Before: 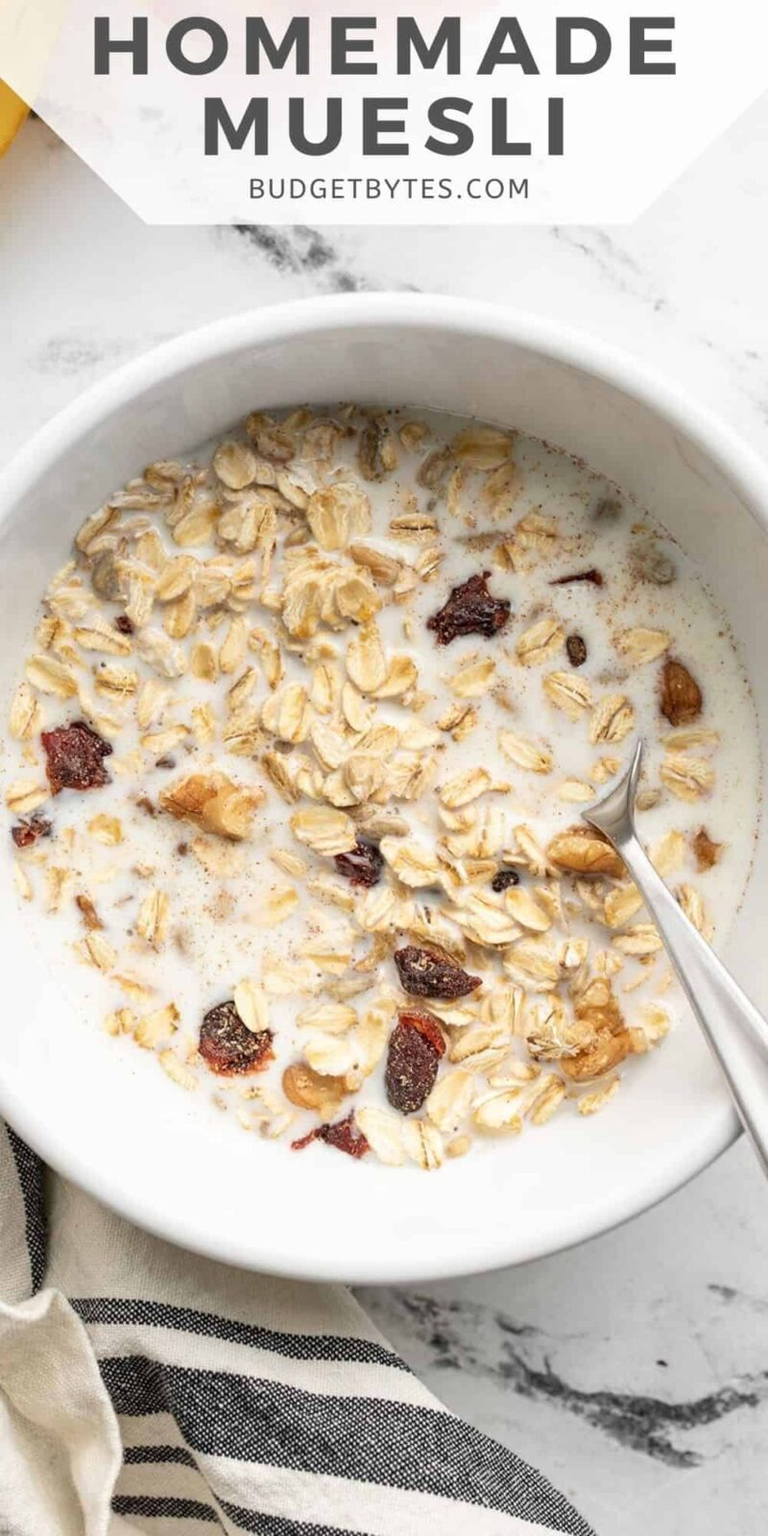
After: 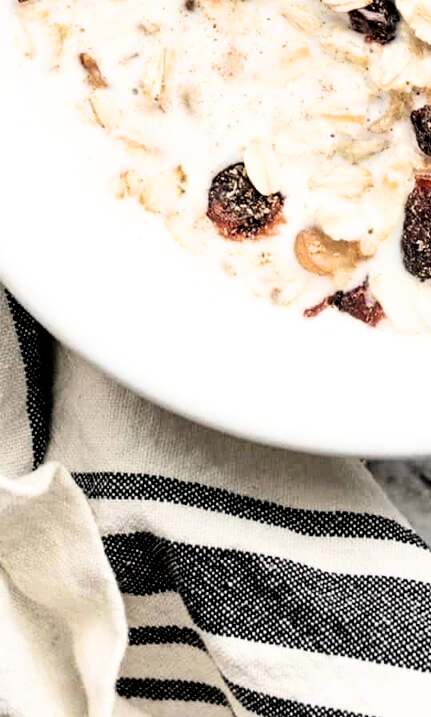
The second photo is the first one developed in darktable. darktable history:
crop and rotate: top 55.052%, right 46.07%, bottom 0.099%
filmic rgb: black relative exposure -3.78 EV, white relative exposure 2.41 EV, threshold 5.97 EV, dynamic range scaling -49.48%, hardness 3.44, latitude 29.74%, contrast 1.814, enable highlight reconstruction true
